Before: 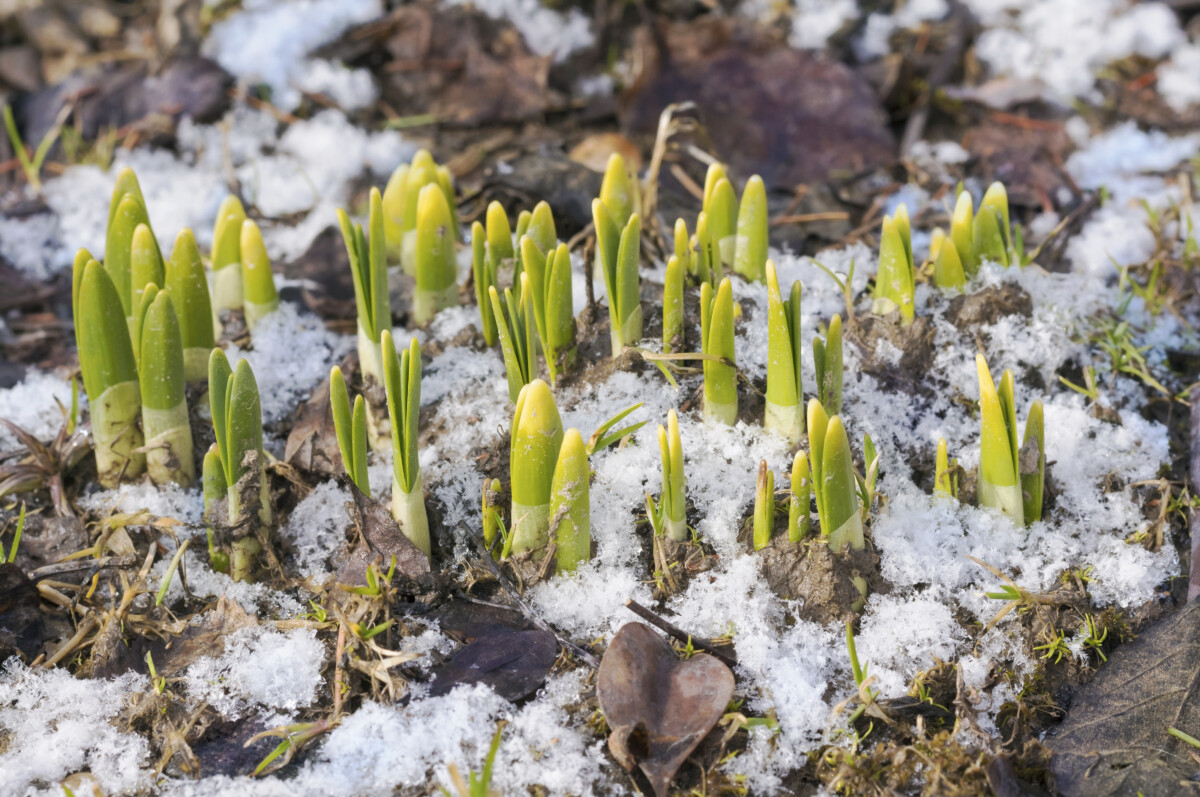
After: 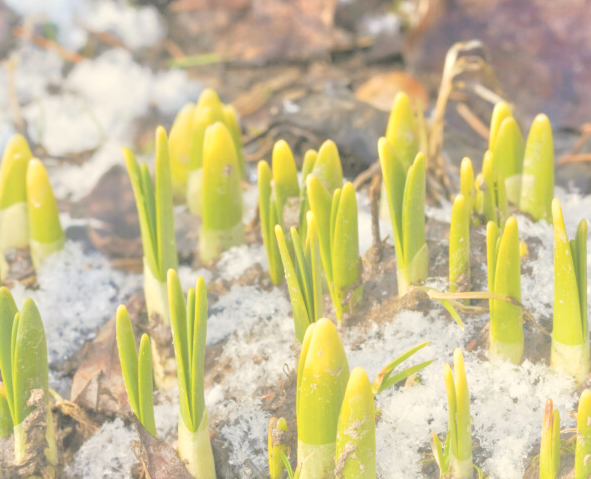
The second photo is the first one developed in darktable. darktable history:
white balance: red 1.029, blue 0.92
crop: left 17.835%, top 7.675%, right 32.881%, bottom 32.213%
tone equalizer: -7 EV 0.15 EV, -6 EV 0.6 EV, -5 EV 1.15 EV, -4 EV 1.33 EV, -3 EV 1.15 EV, -2 EV 0.6 EV, -1 EV 0.15 EV, mask exposure compensation -0.5 EV
bloom: size 38%, threshold 95%, strength 30%
